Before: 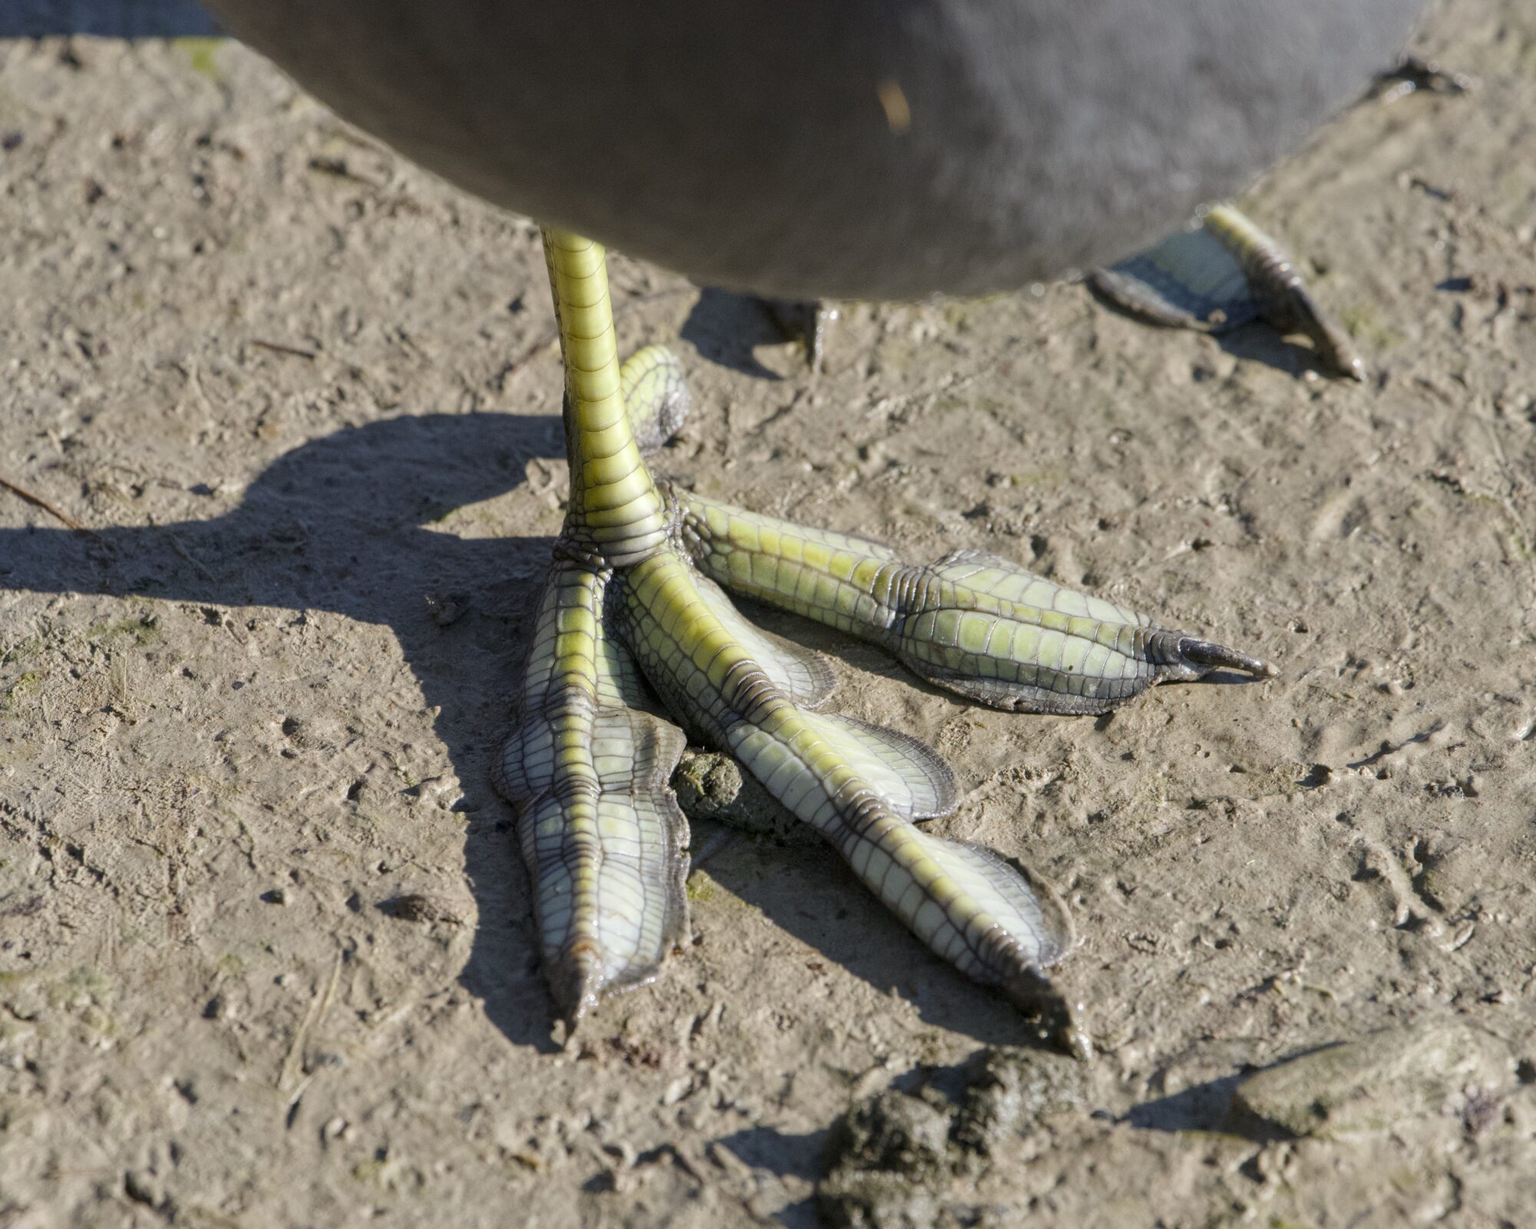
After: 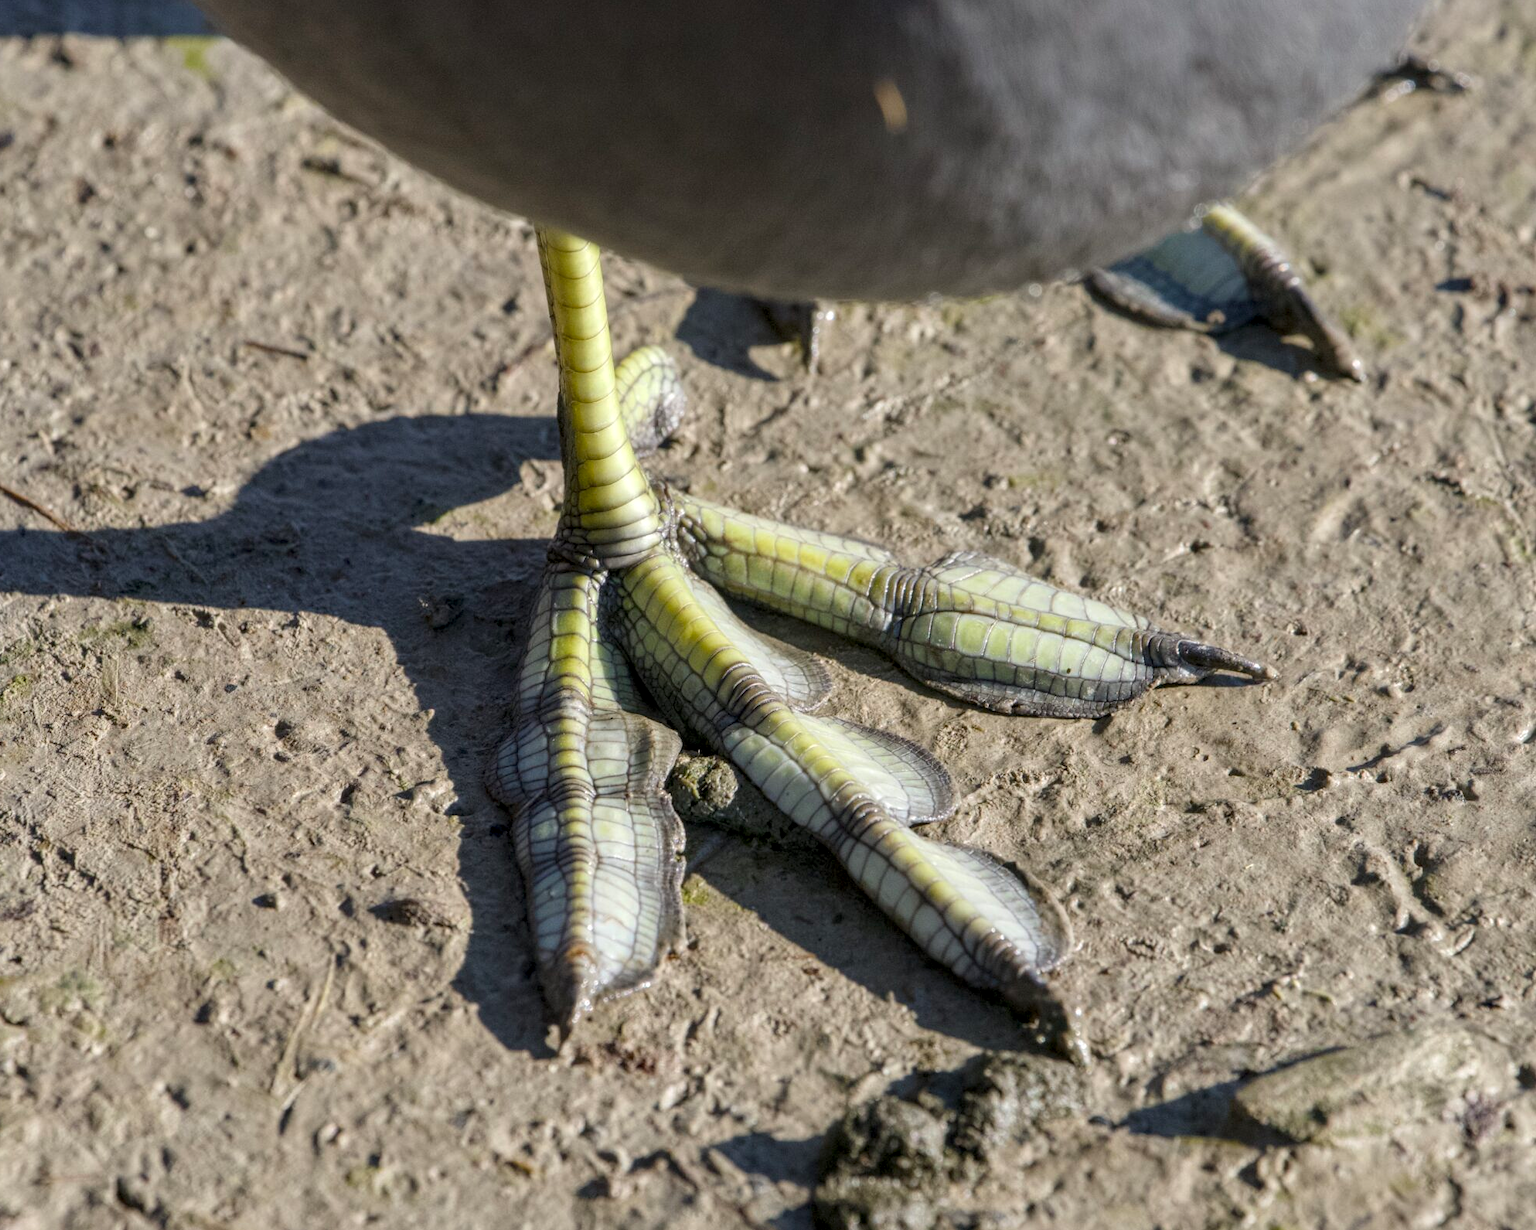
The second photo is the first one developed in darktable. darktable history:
crop and rotate: left 0.614%, top 0.179%, bottom 0.309%
local contrast: detail 130%
